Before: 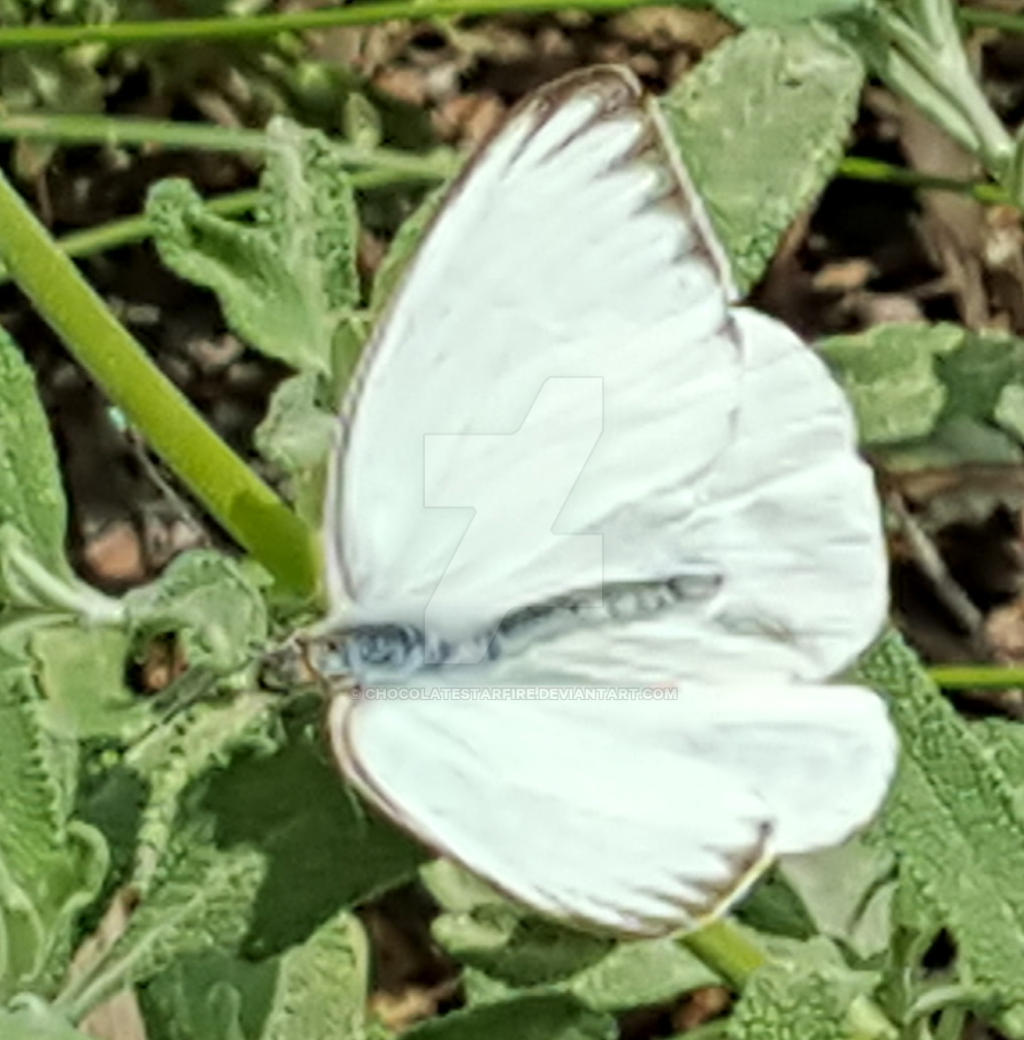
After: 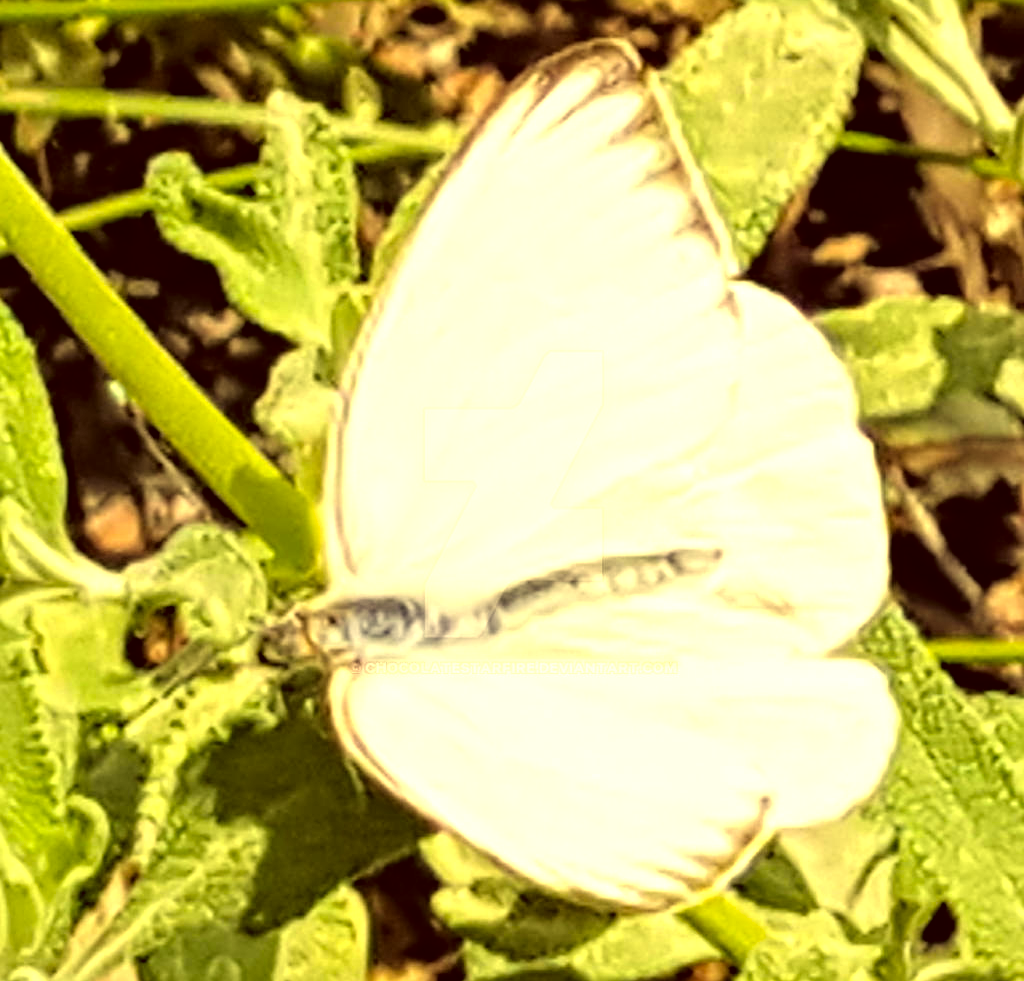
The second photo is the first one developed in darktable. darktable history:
tone equalizer: -8 EV -1.12 EV, -7 EV -1.04 EV, -6 EV -0.895 EV, -5 EV -0.616 EV, -3 EV 0.549 EV, -2 EV 0.848 EV, -1 EV 0.994 EV, +0 EV 1.05 EV
sharpen: amount 0.205
color correction: highlights a* 9.66, highlights b* 39.25, shadows a* 14.15, shadows b* 3.61
crop and rotate: top 2.502%, bottom 3.119%
